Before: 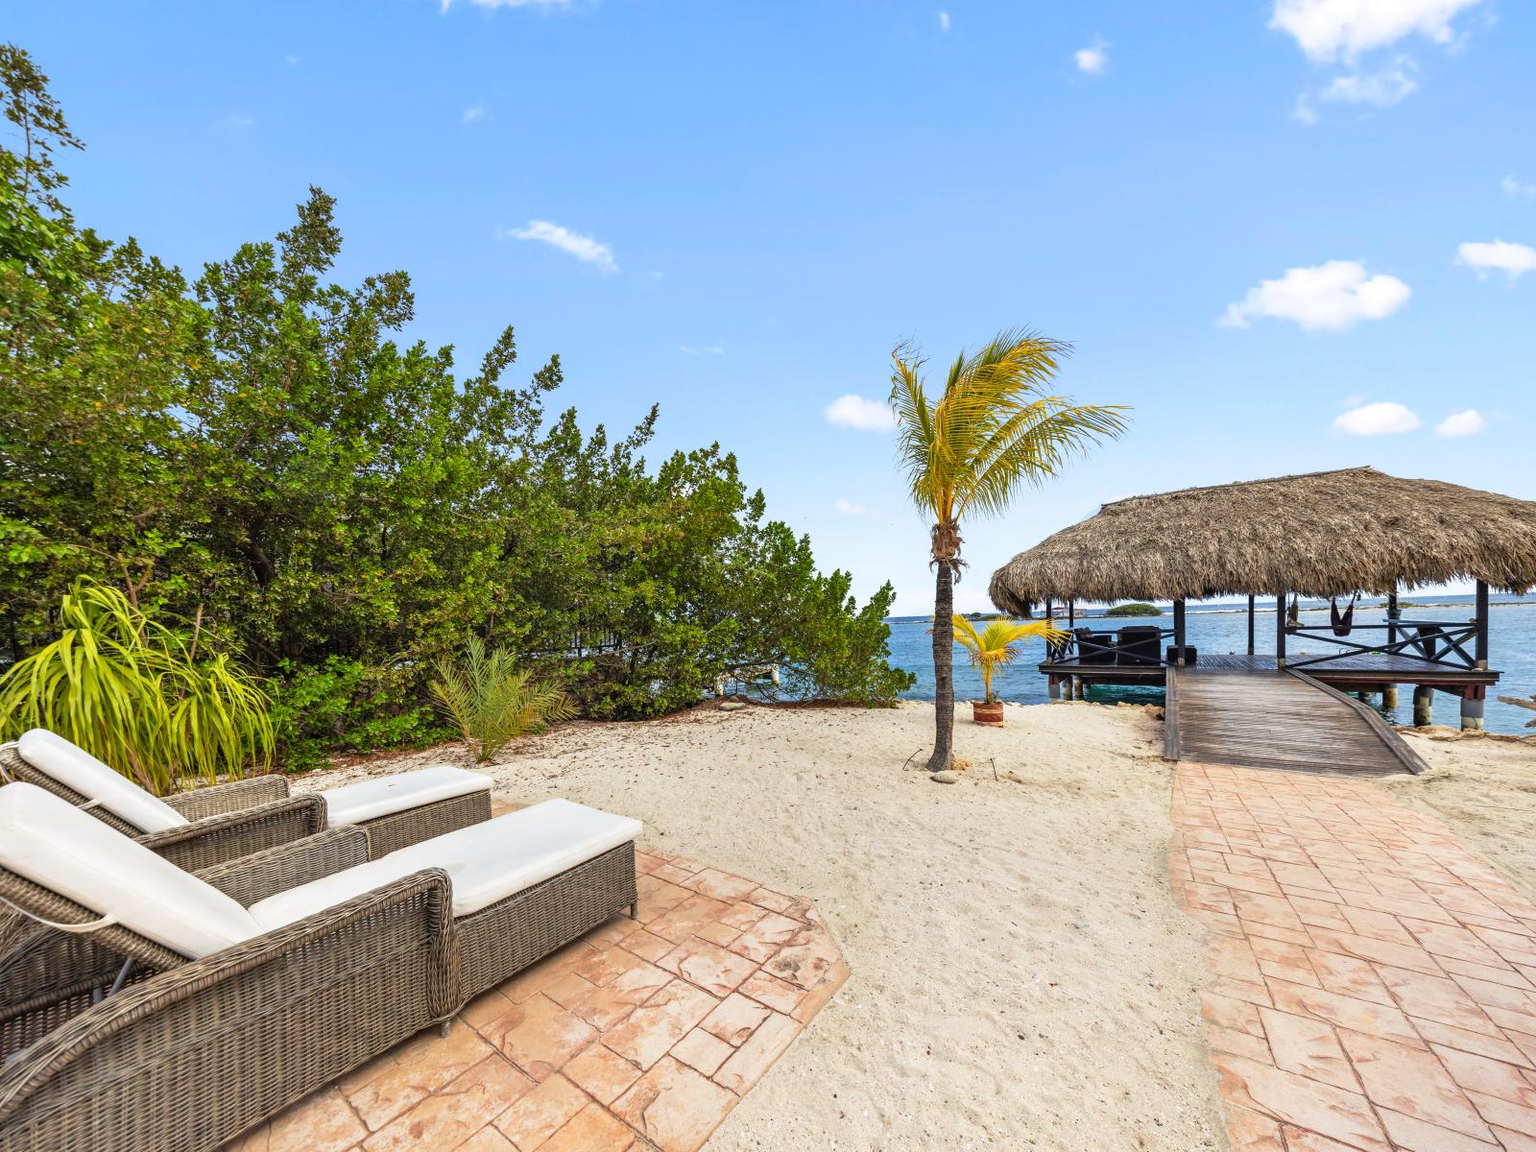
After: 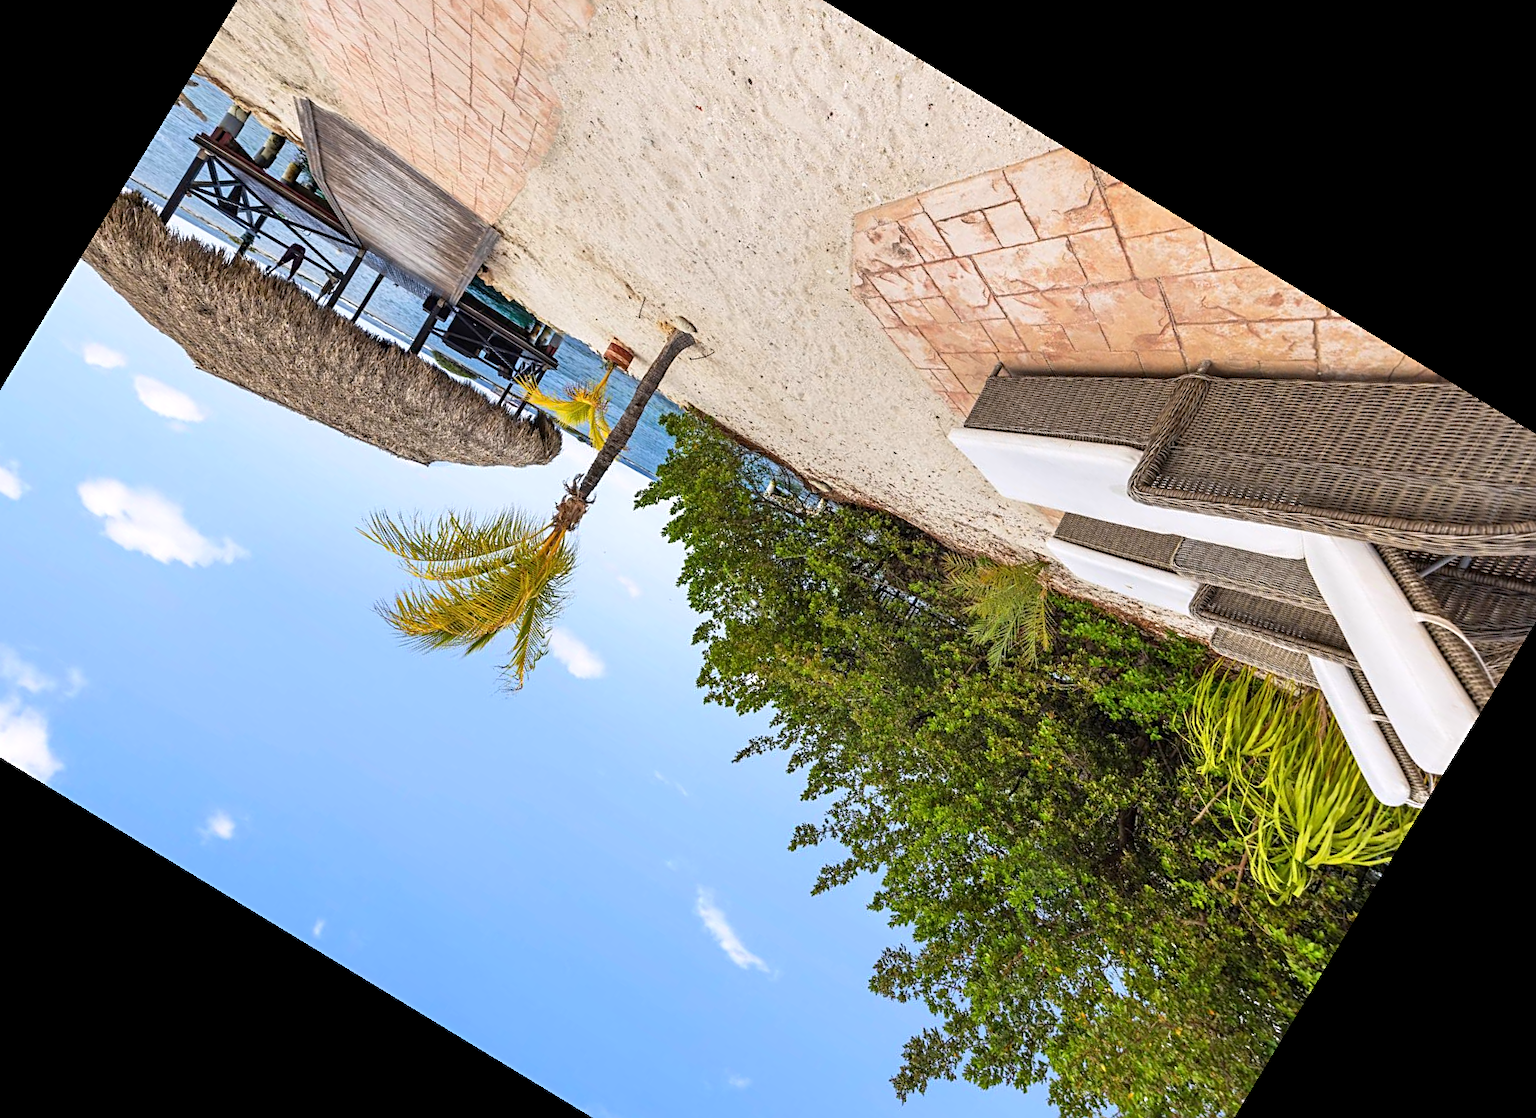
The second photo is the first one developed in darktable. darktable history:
crop and rotate: angle 148.68°, left 9.111%, top 15.603%, right 4.588%, bottom 17.041%
white balance: red 1.009, blue 1.027
sharpen: radius 2.529, amount 0.323
